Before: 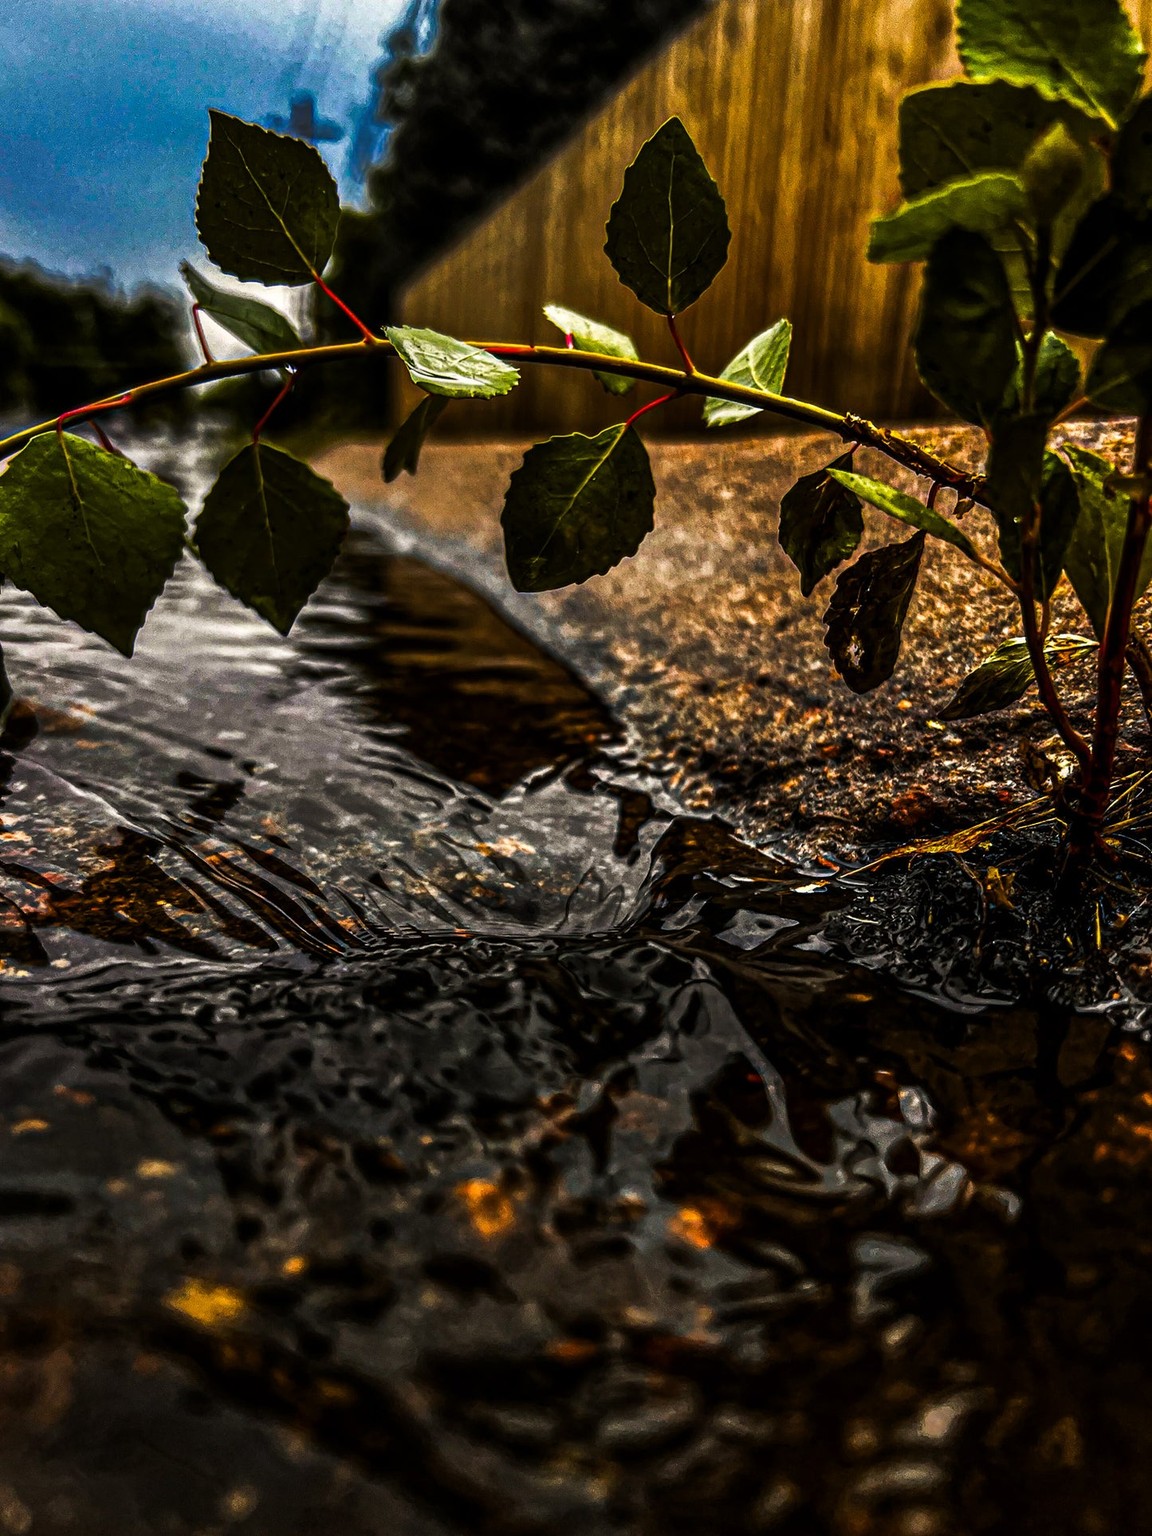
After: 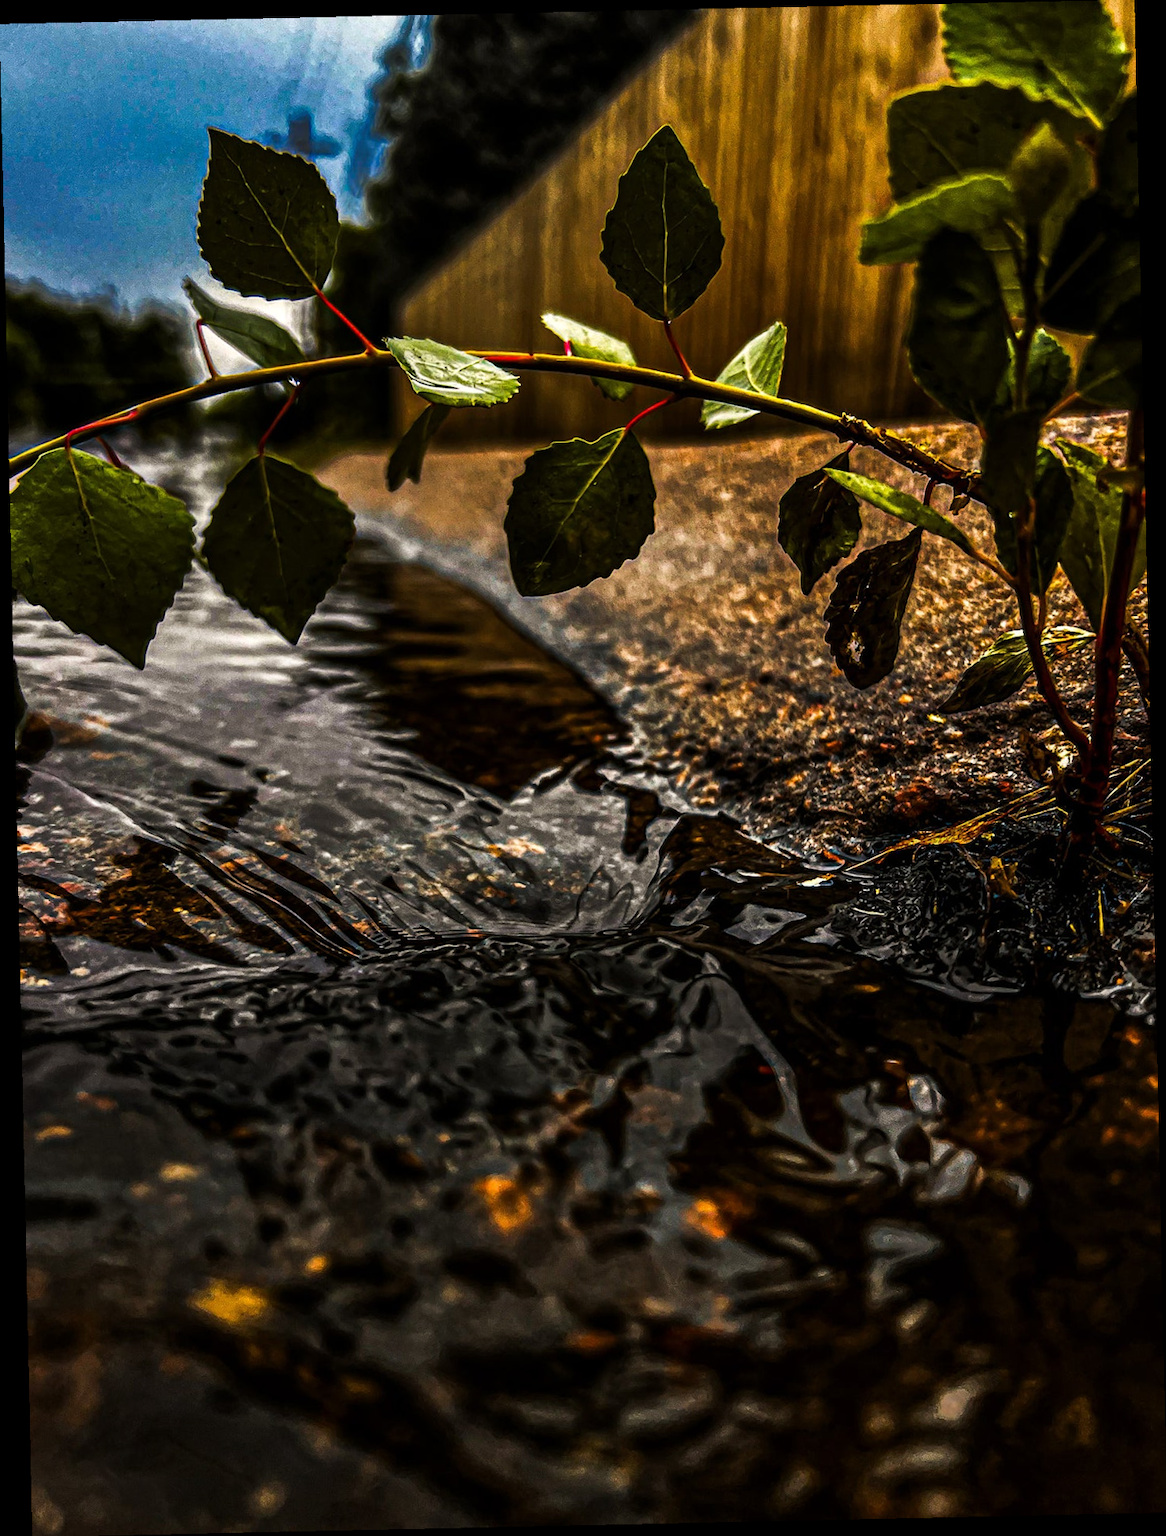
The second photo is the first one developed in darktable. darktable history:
rotate and perspective: rotation -1.24°, automatic cropping off
tone equalizer: on, module defaults
